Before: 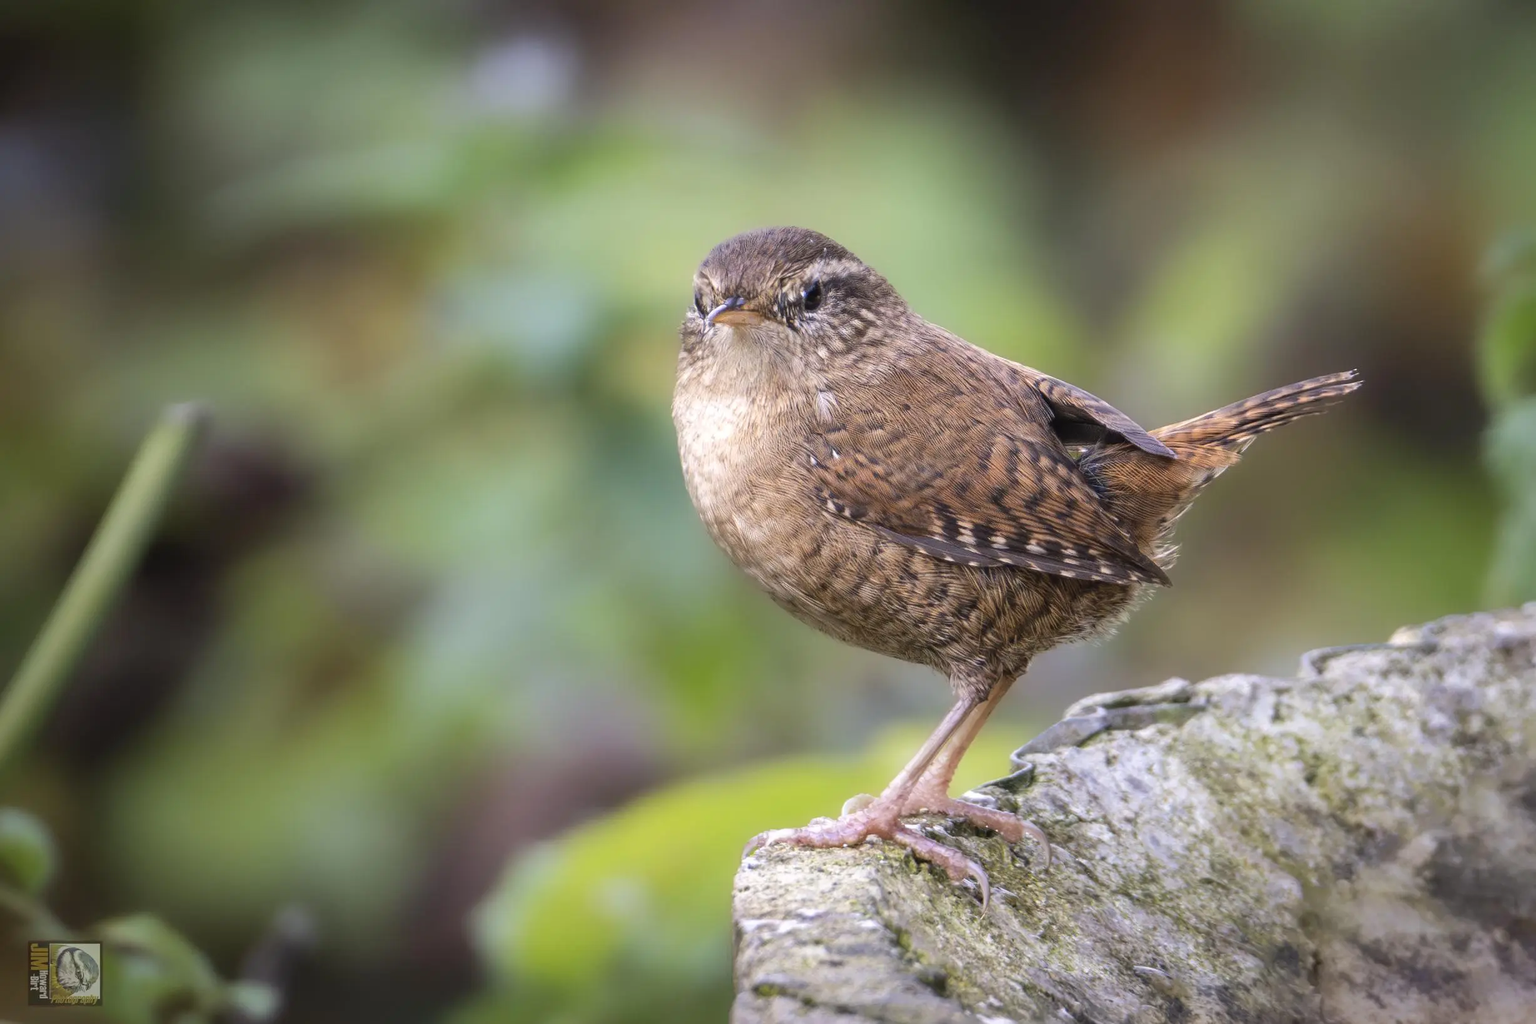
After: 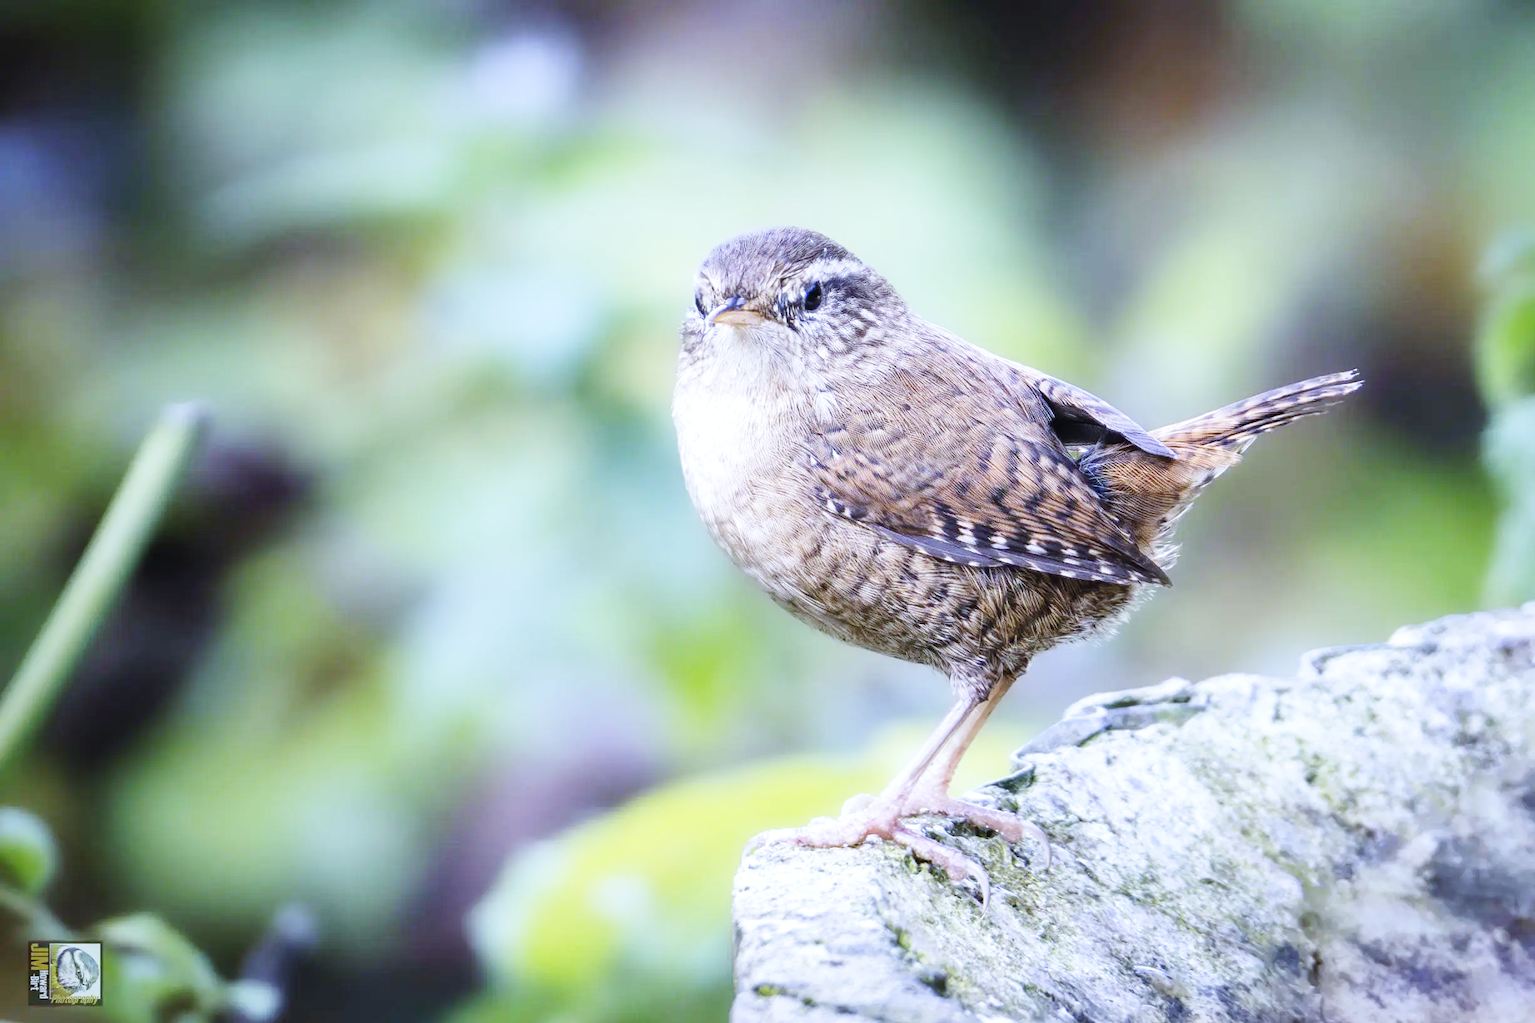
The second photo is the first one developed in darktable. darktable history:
white balance: red 0.871, blue 1.249
base curve: curves: ch0 [(0, 0.003) (0.001, 0.002) (0.006, 0.004) (0.02, 0.022) (0.048, 0.086) (0.094, 0.234) (0.162, 0.431) (0.258, 0.629) (0.385, 0.8) (0.548, 0.918) (0.751, 0.988) (1, 1)], preserve colors none
